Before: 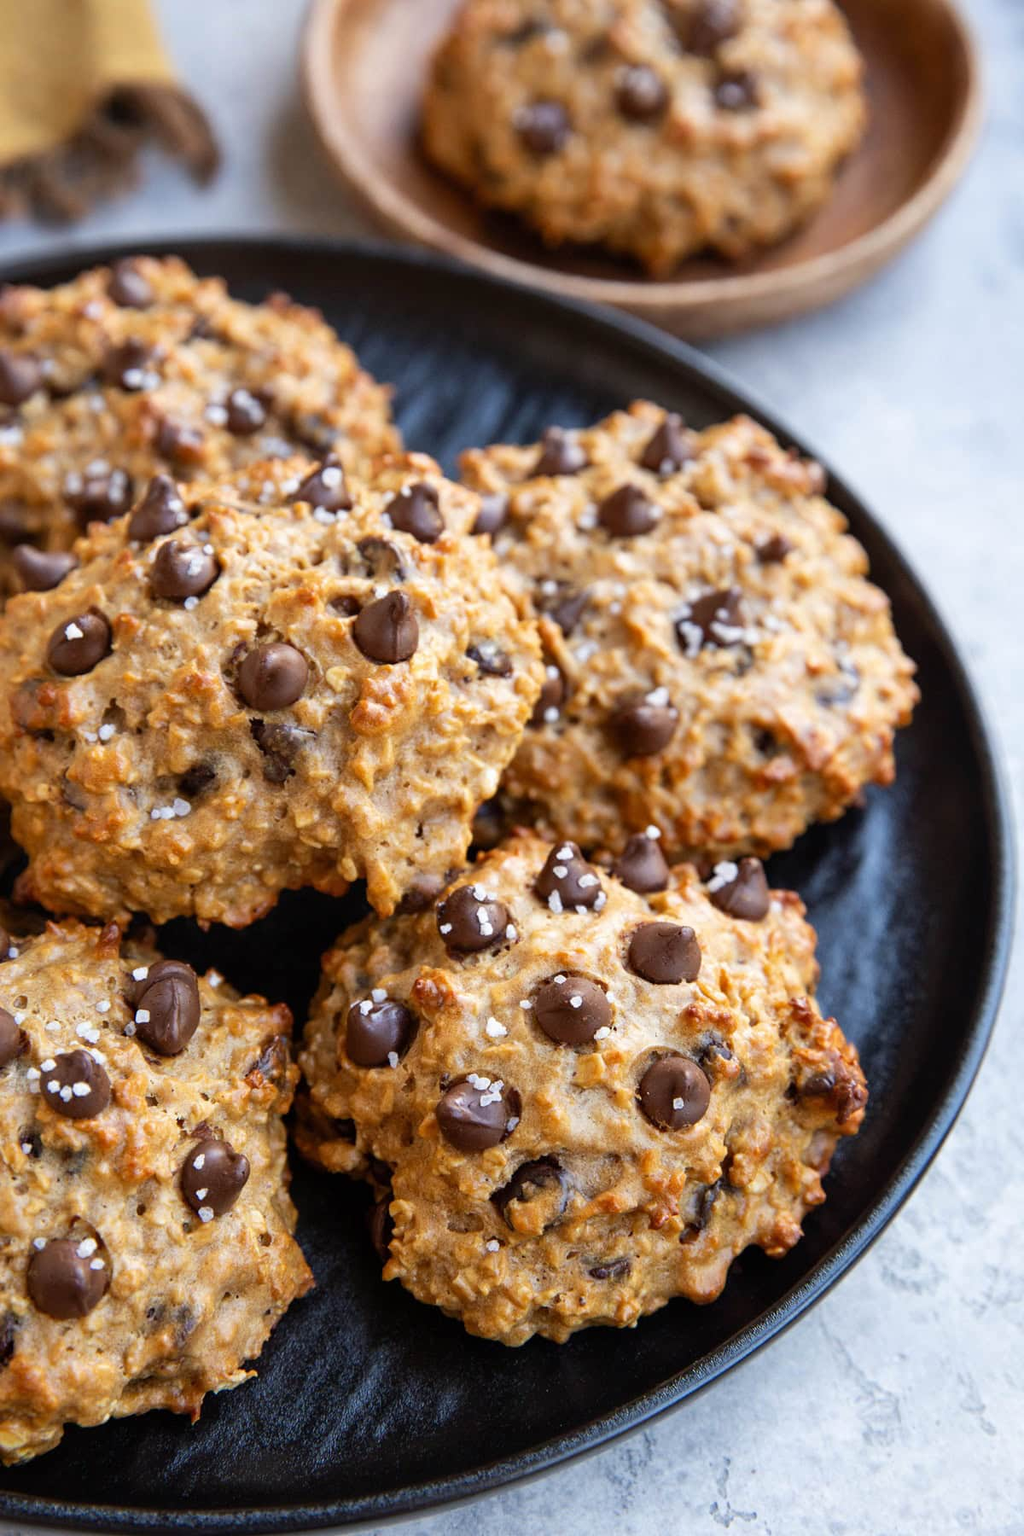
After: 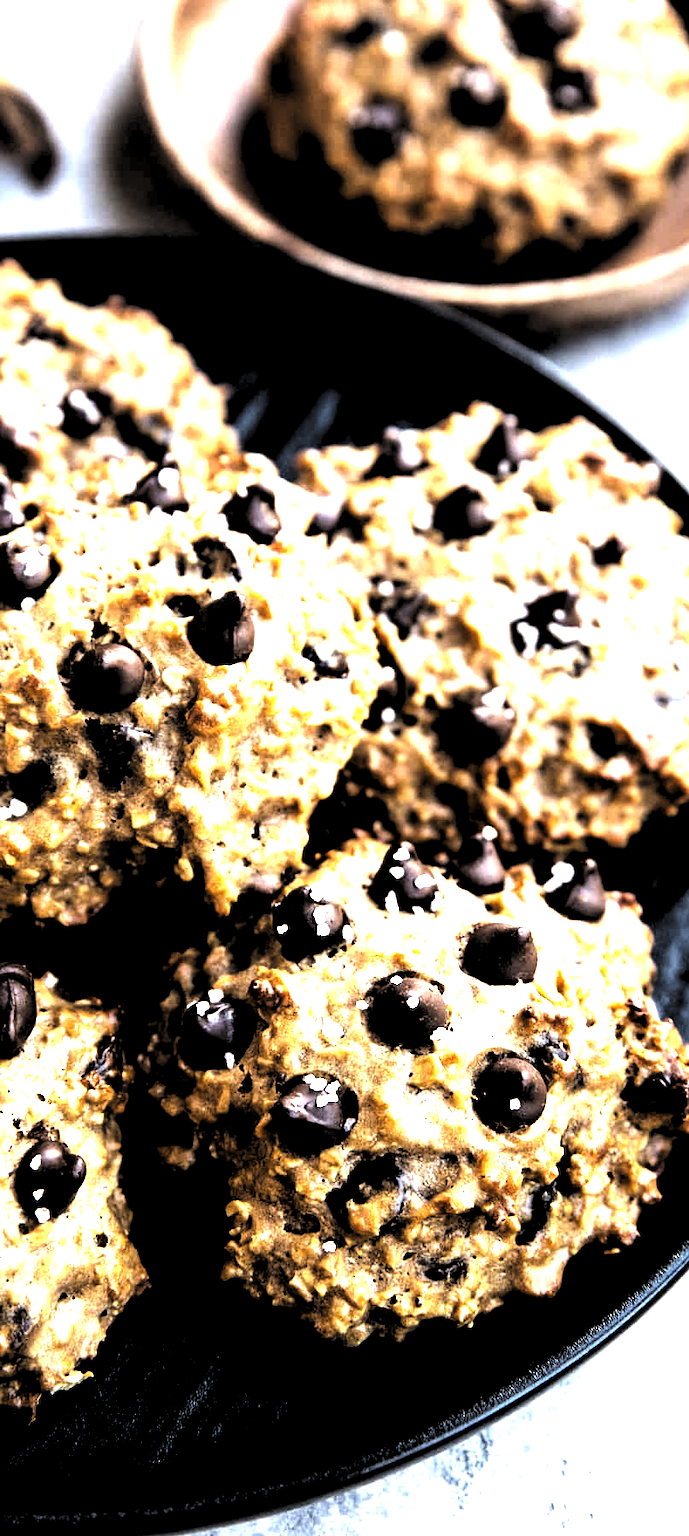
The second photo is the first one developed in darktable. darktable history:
levels: levels [0.514, 0.759, 1]
crop and rotate: left 16.07%, right 16.575%
exposure: black level correction 0, exposure 1.448 EV, compensate highlight preservation false
